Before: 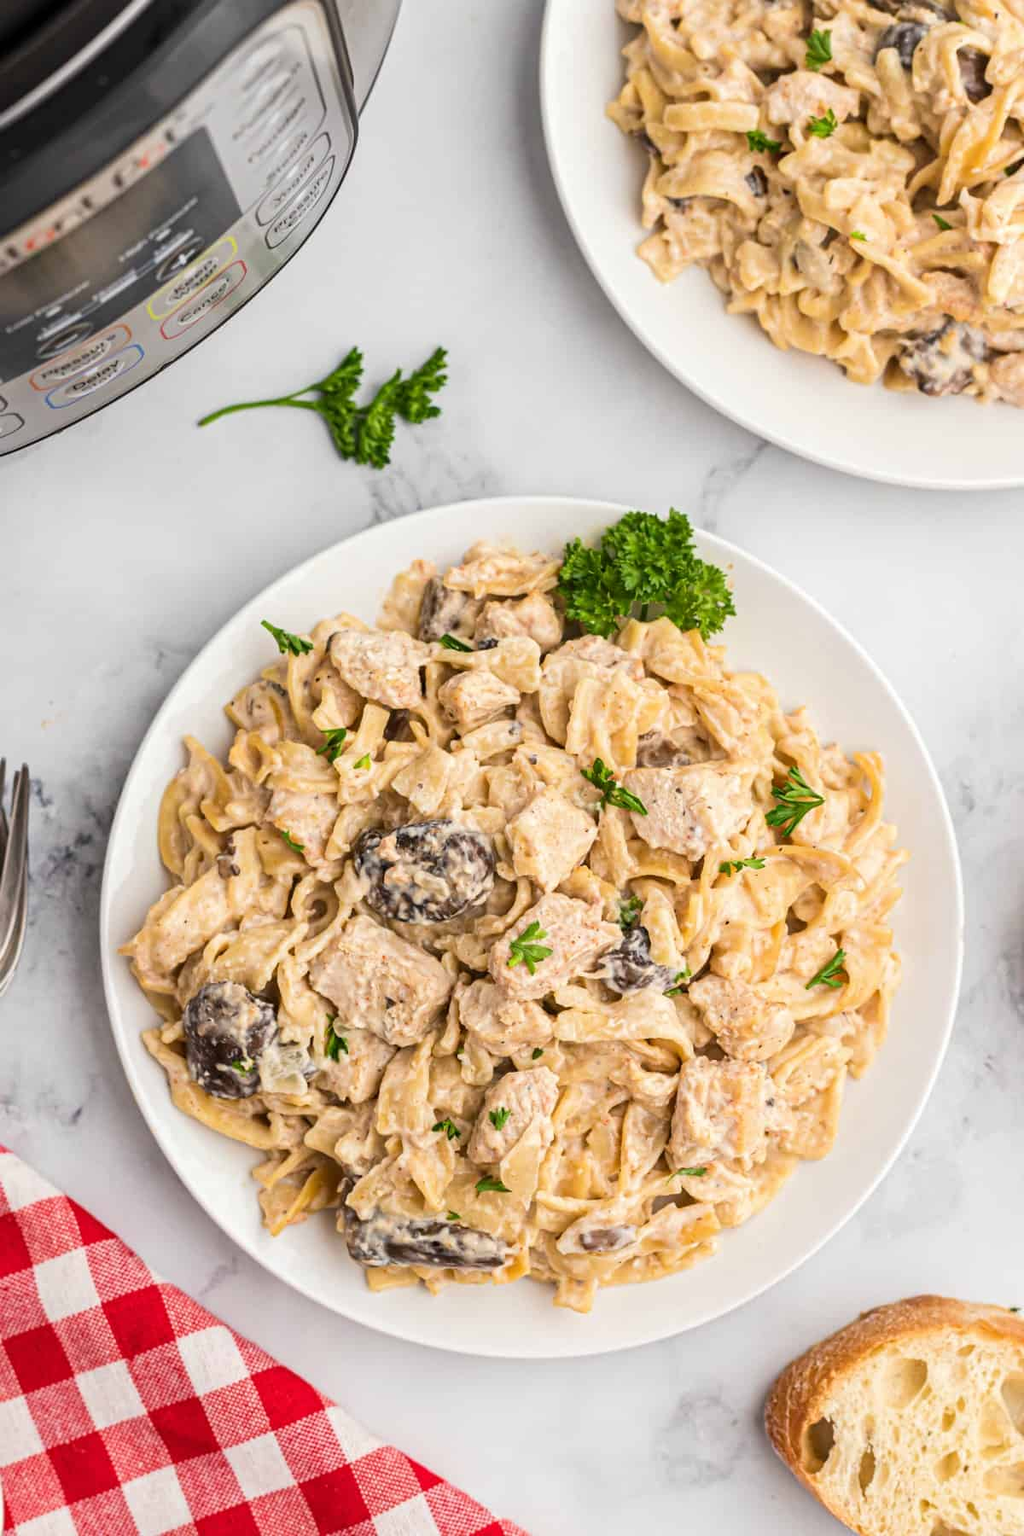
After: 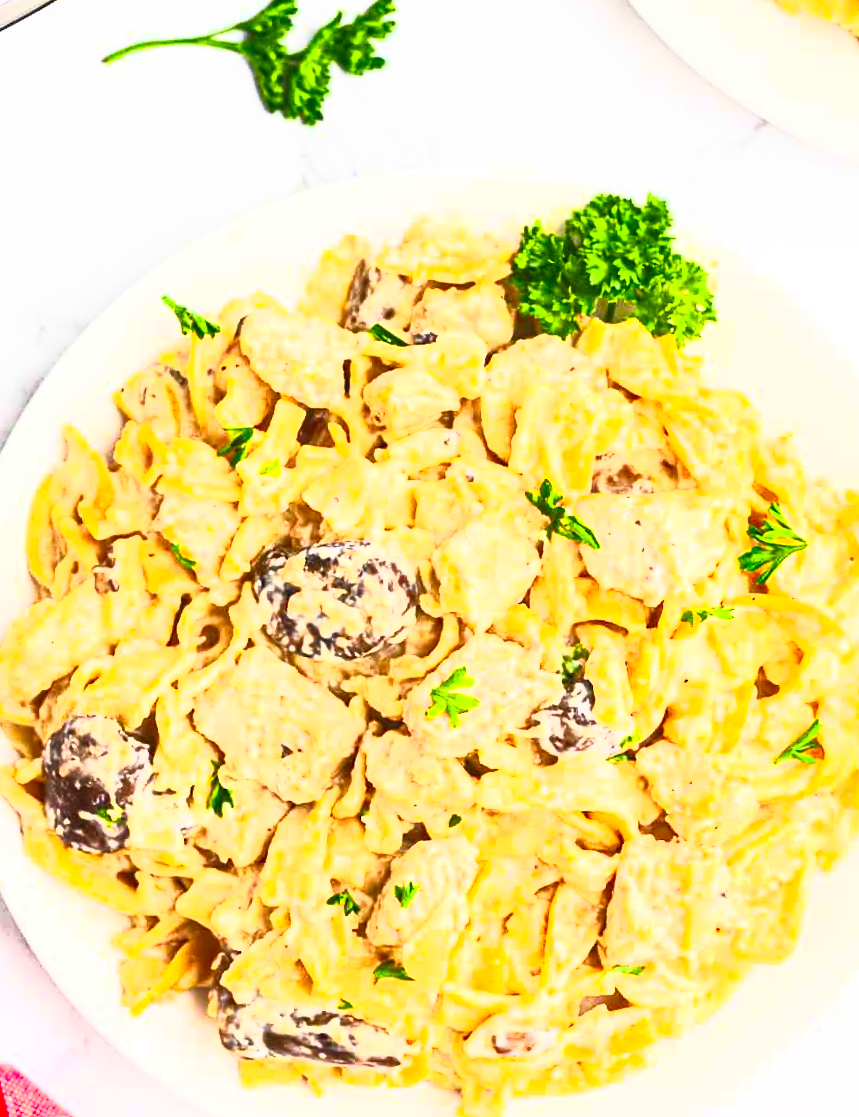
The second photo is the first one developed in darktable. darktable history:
contrast brightness saturation: contrast 1, brightness 1, saturation 1
crop and rotate: angle -3.37°, left 9.79%, top 20.73%, right 12.42%, bottom 11.82%
